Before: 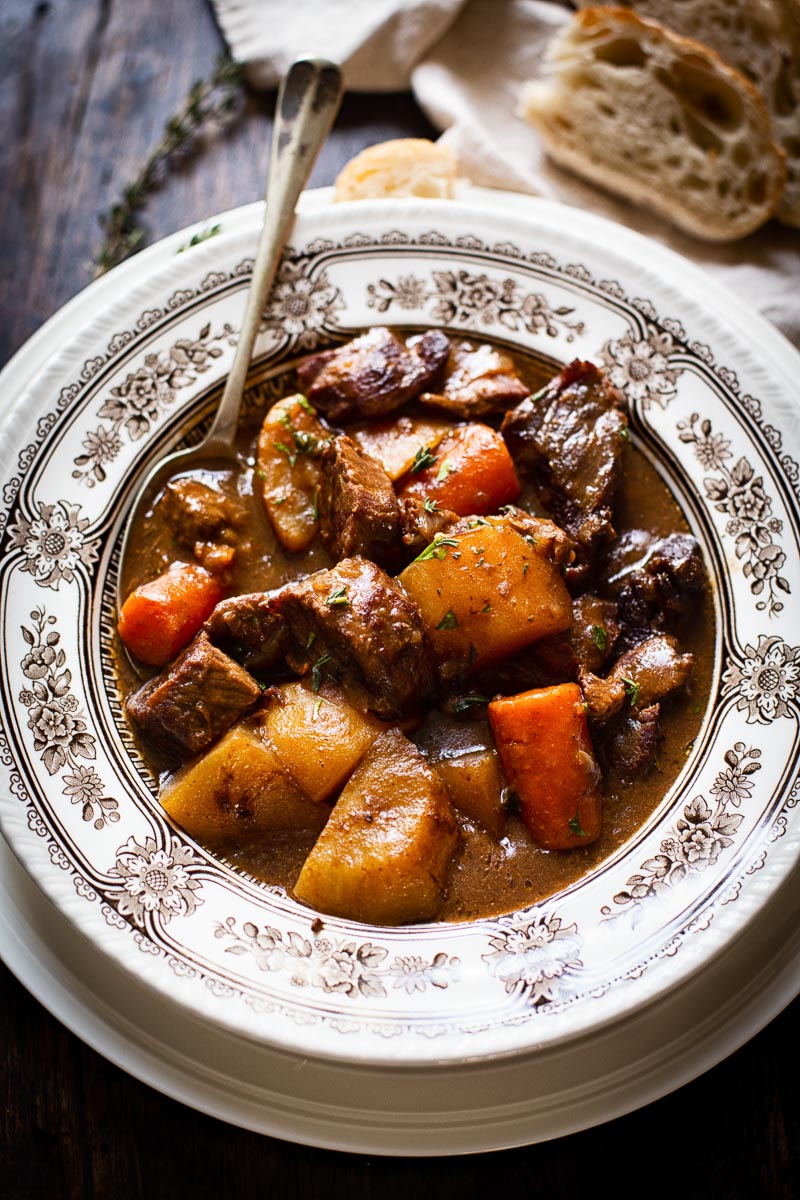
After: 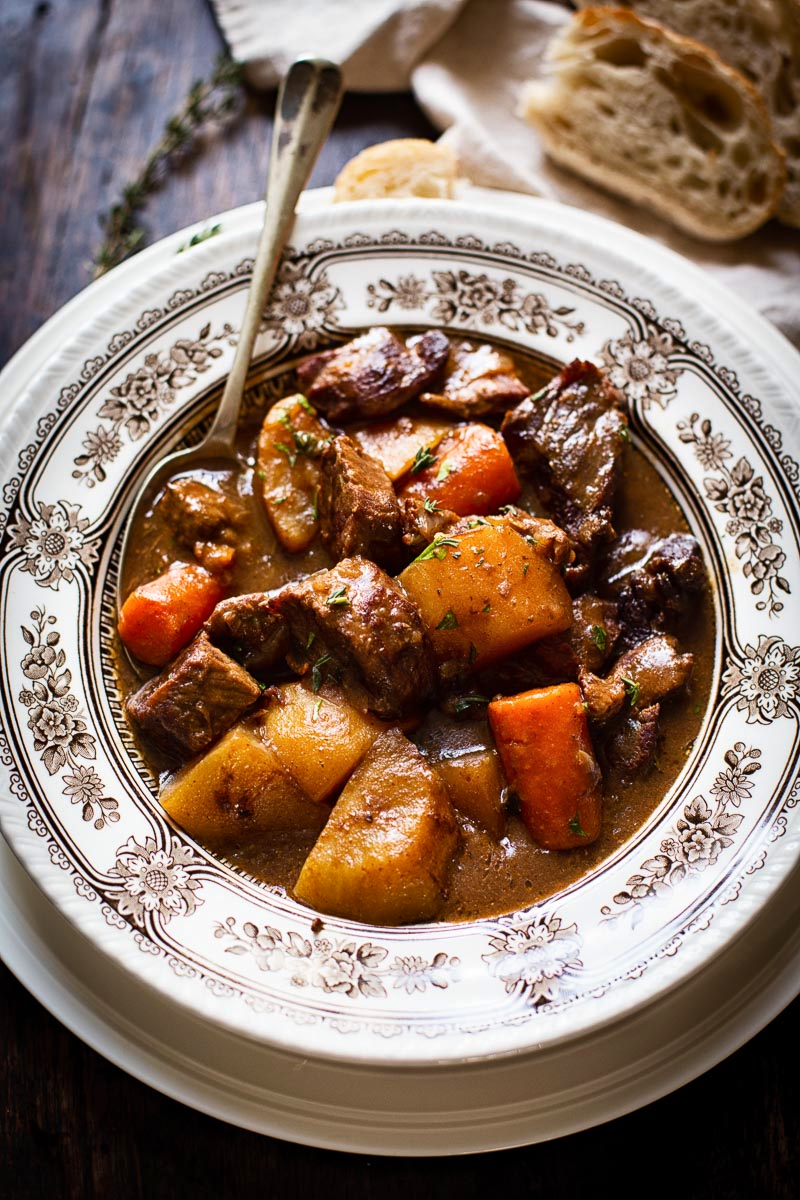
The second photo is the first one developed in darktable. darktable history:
velvia: strength 15%
shadows and highlights: shadows 24.5, highlights -78.15, soften with gaussian
